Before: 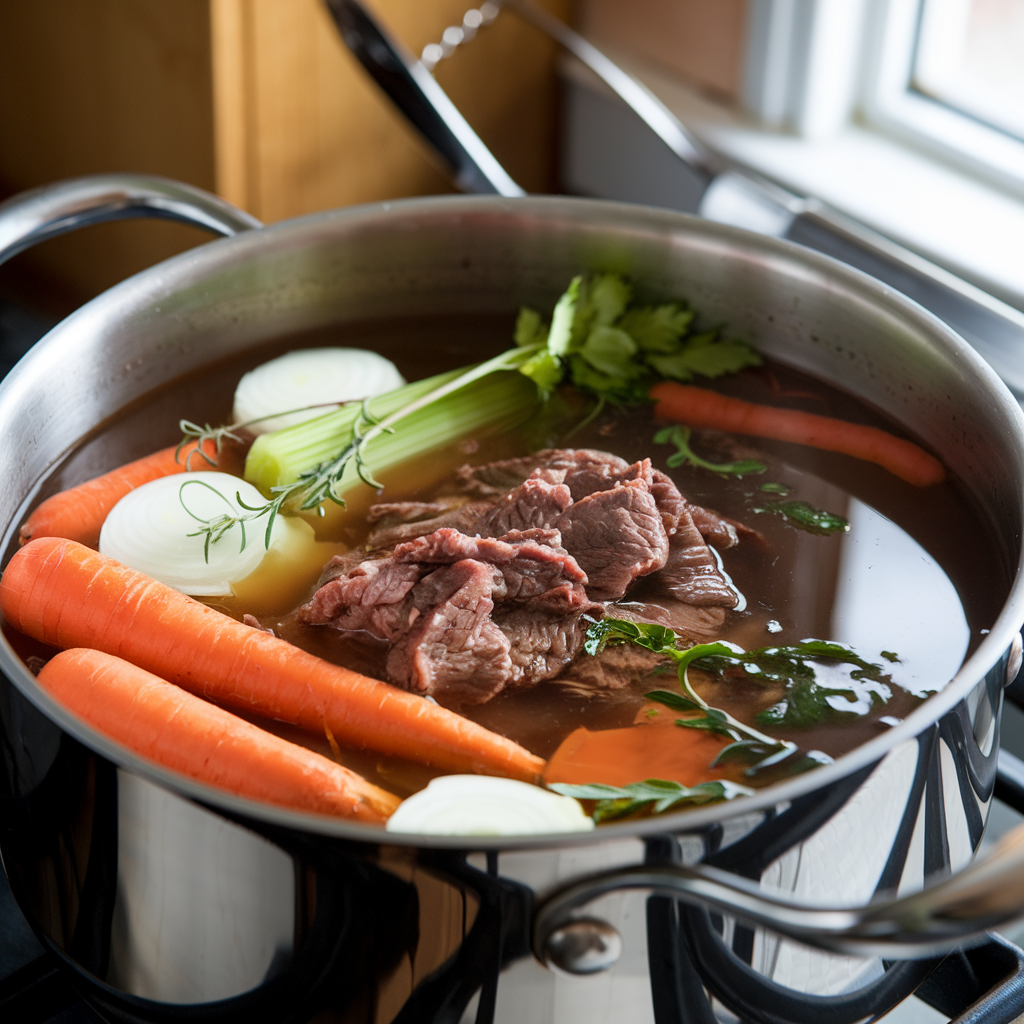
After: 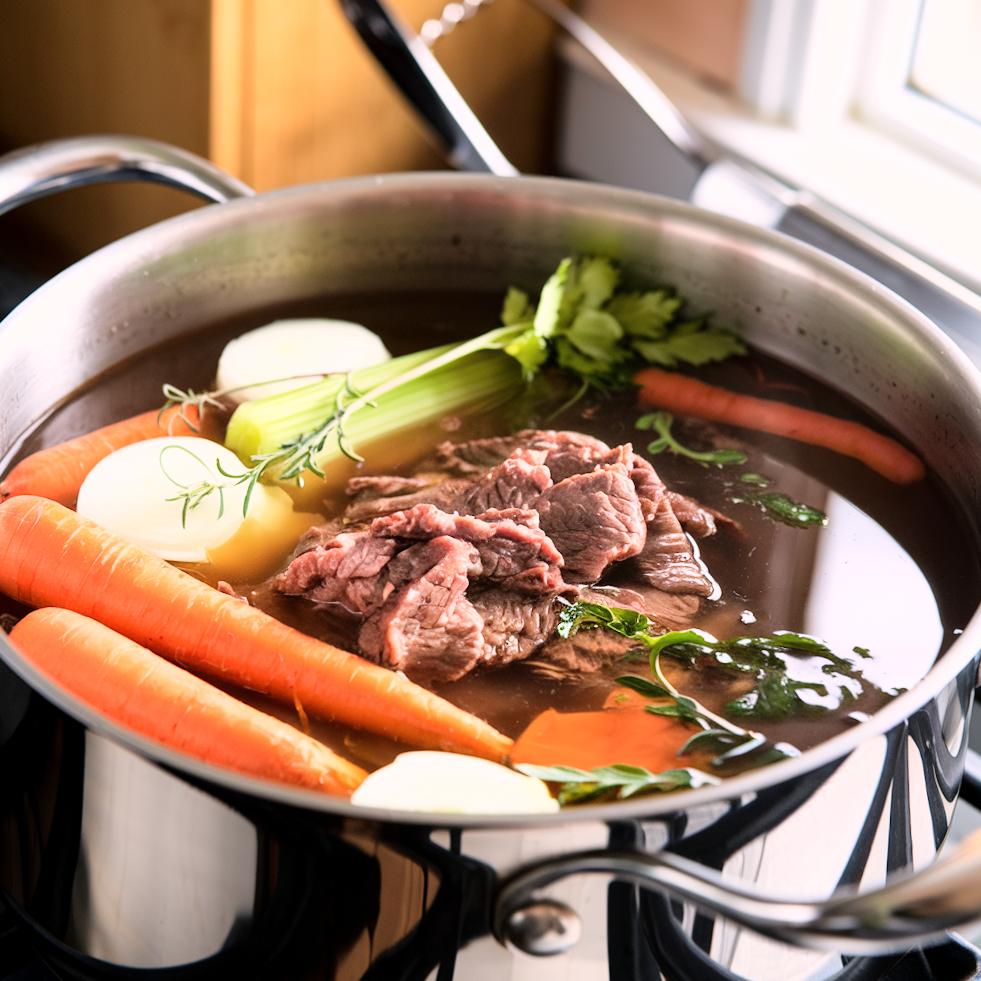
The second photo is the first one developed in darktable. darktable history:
base curve: curves: ch0 [(0, 0) (0.008, 0.007) (0.022, 0.029) (0.048, 0.089) (0.092, 0.197) (0.191, 0.399) (0.275, 0.534) (0.357, 0.65) (0.477, 0.78) (0.542, 0.833) (0.799, 0.973) (1, 1)]
crop and rotate: angle -2.56°
color correction: highlights a* 7.78, highlights b* 4.29
contrast brightness saturation: saturation -0.057
